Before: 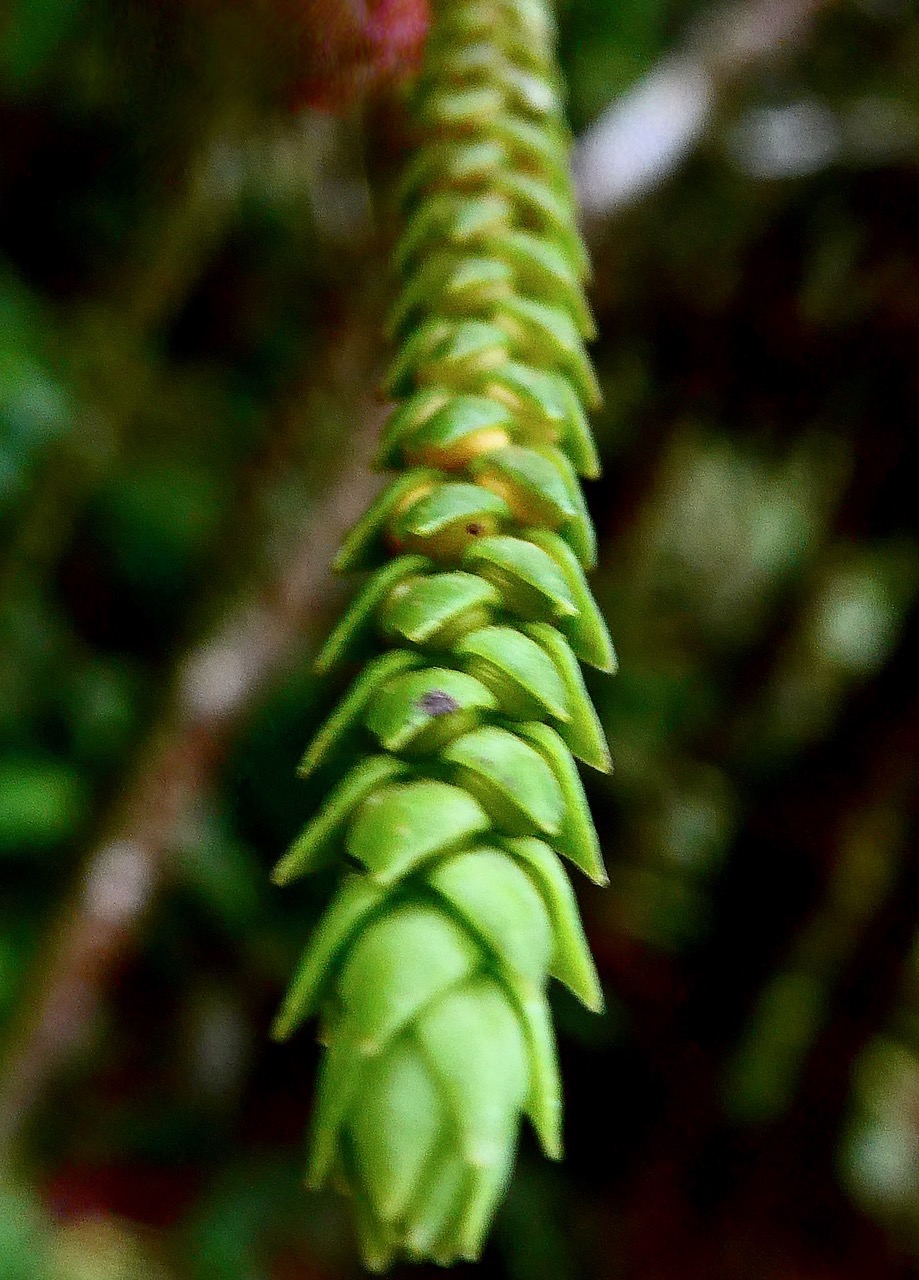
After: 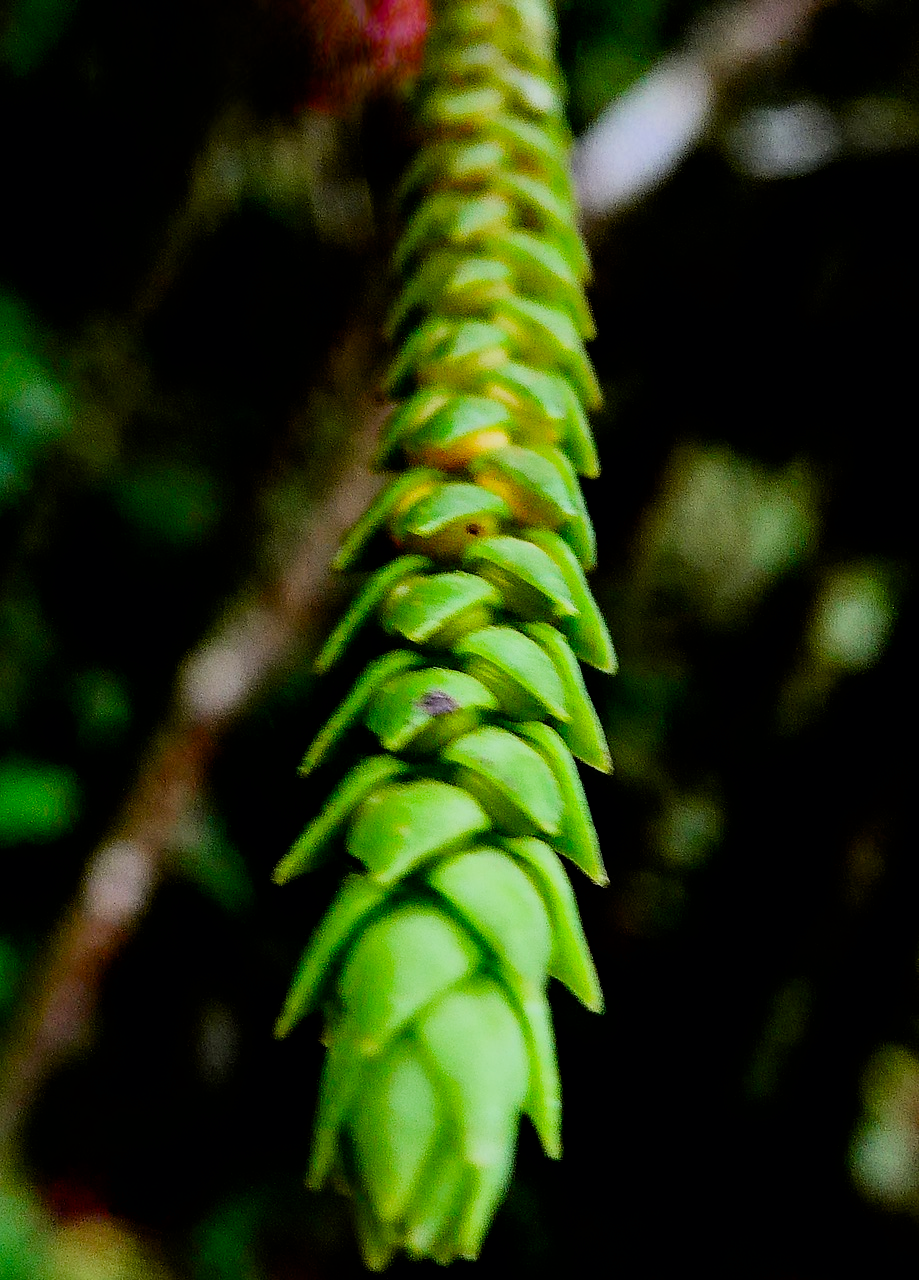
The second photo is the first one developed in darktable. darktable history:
filmic rgb: black relative exposure -5.01 EV, white relative exposure 3.98 EV, hardness 2.9, contrast 1.192
color correction: highlights b* -0.014, saturation 1.32
